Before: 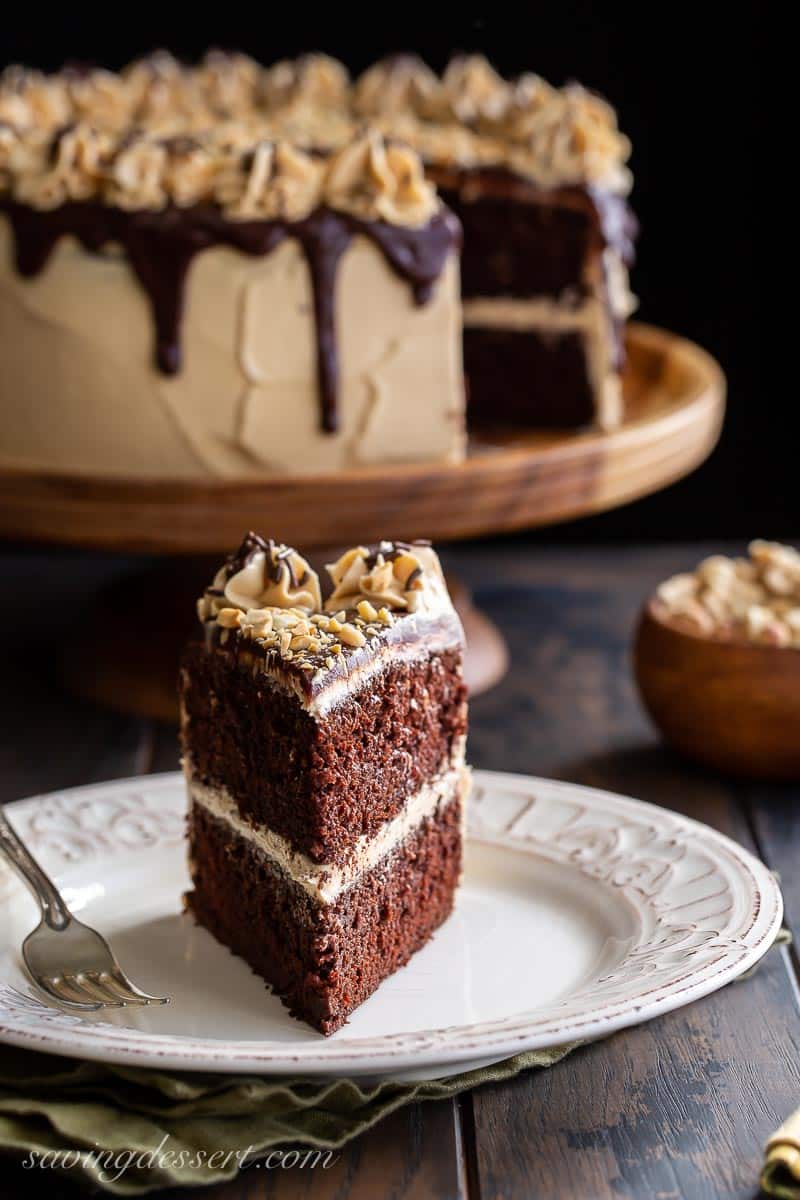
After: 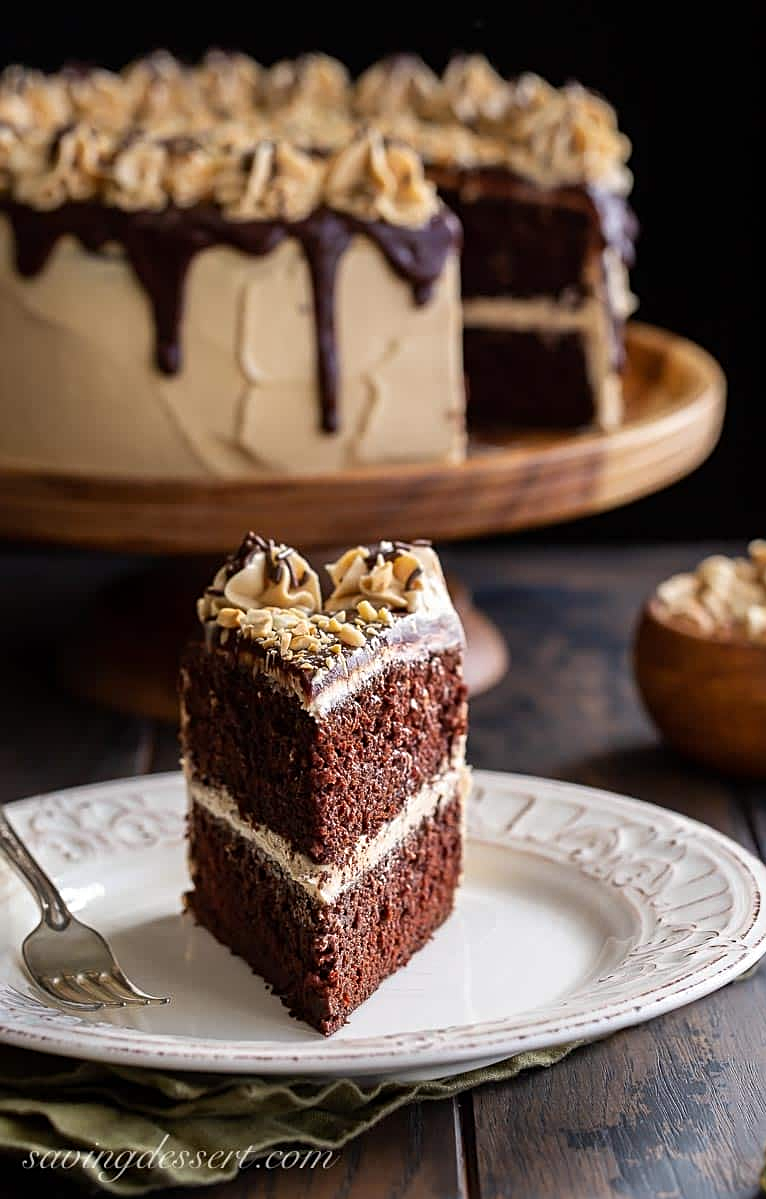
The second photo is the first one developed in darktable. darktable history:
crop: right 4.188%, bottom 0.046%
sharpen: radius 2.207, amount 0.379, threshold 0.109
